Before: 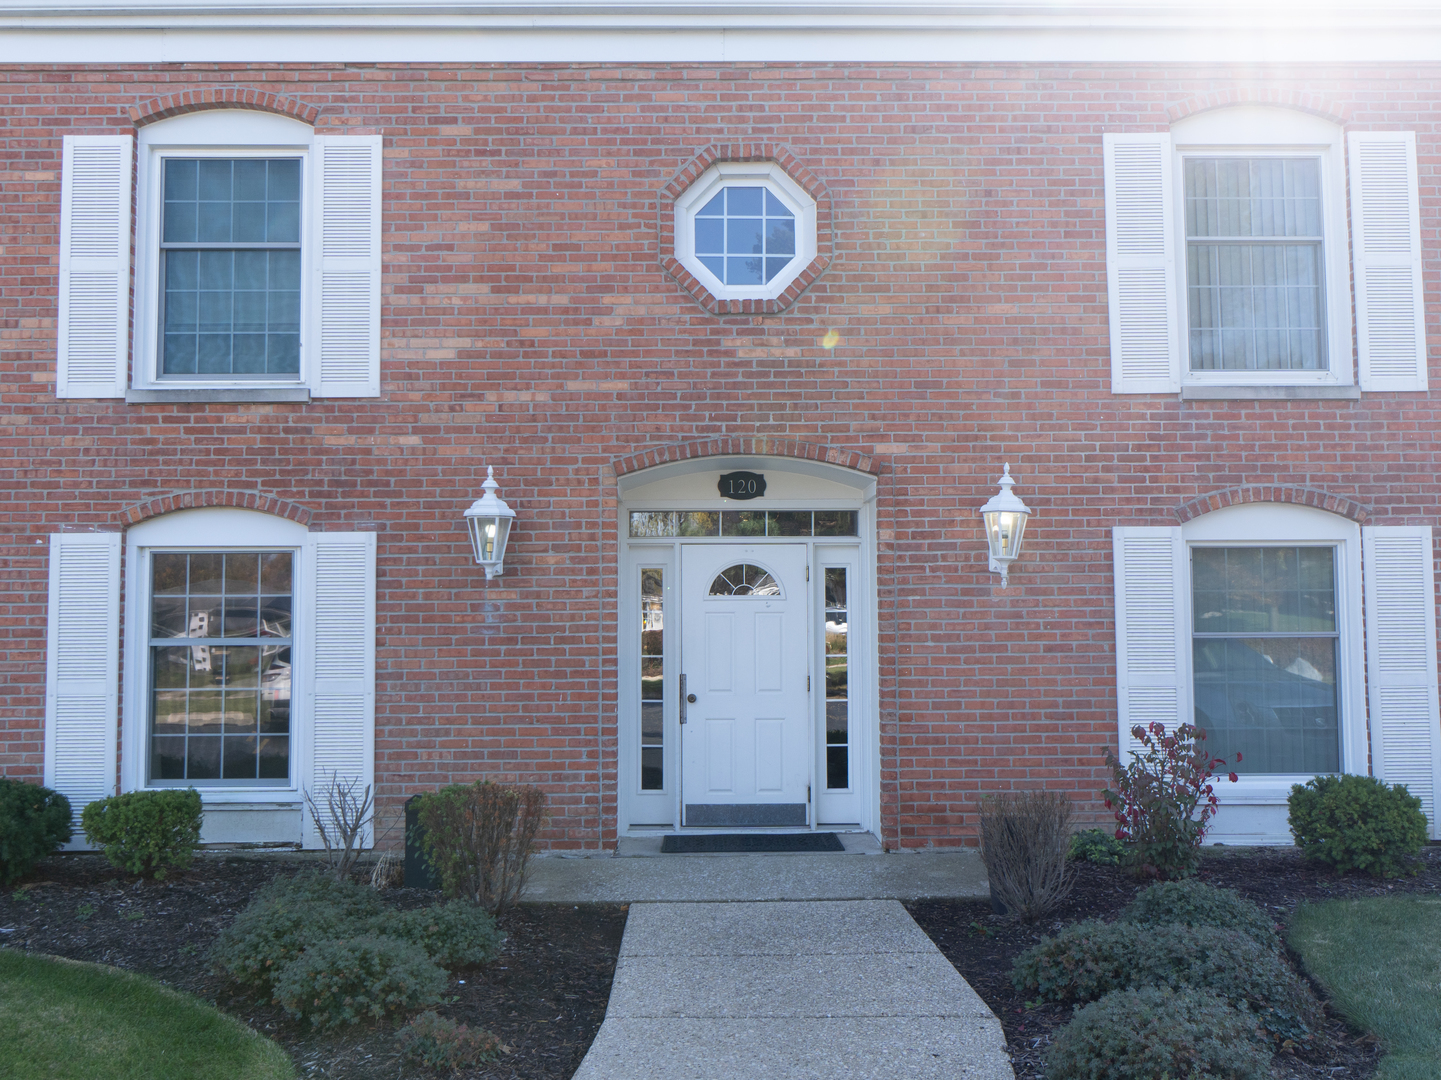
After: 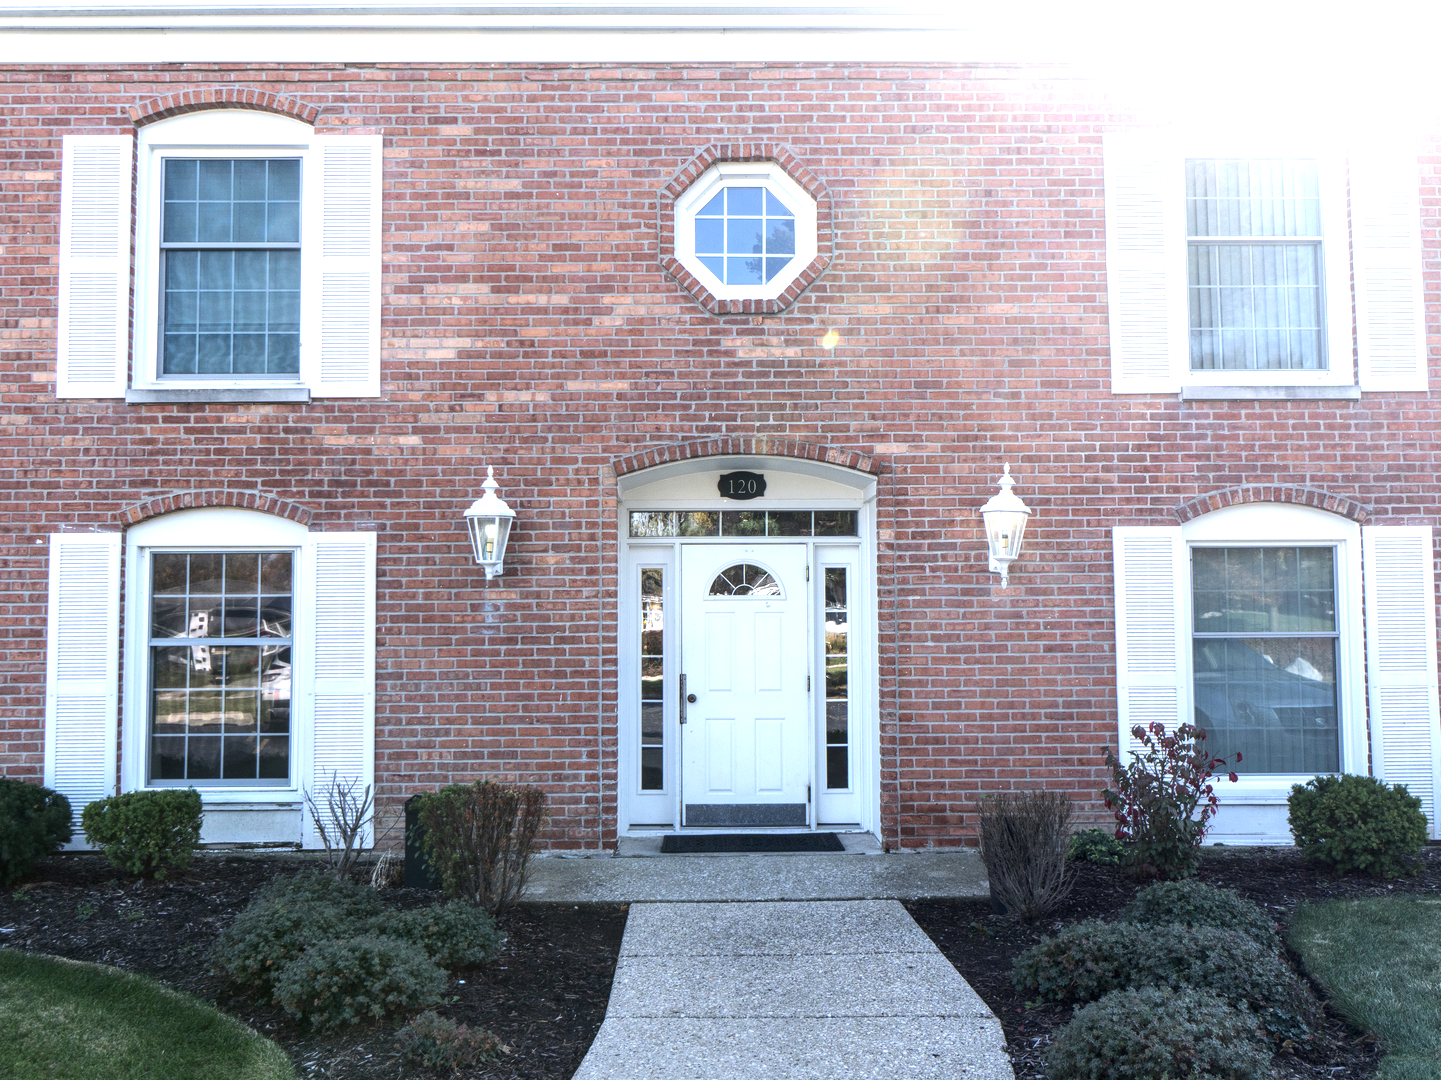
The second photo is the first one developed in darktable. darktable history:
tone equalizer: -8 EV -1.08 EV, -7 EV -1.01 EV, -6 EV -0.867 EV, -5 EV -0.578 EV, -3 EV 0.578 EV, -2 EV 0.867 EV, -1 EV 1.01 EV, +0 EV 1.08 EV, edges refinement/feathering 500, mask exposure compensation -1.57 EV, preserve details no
local contrast: on, module defaults
